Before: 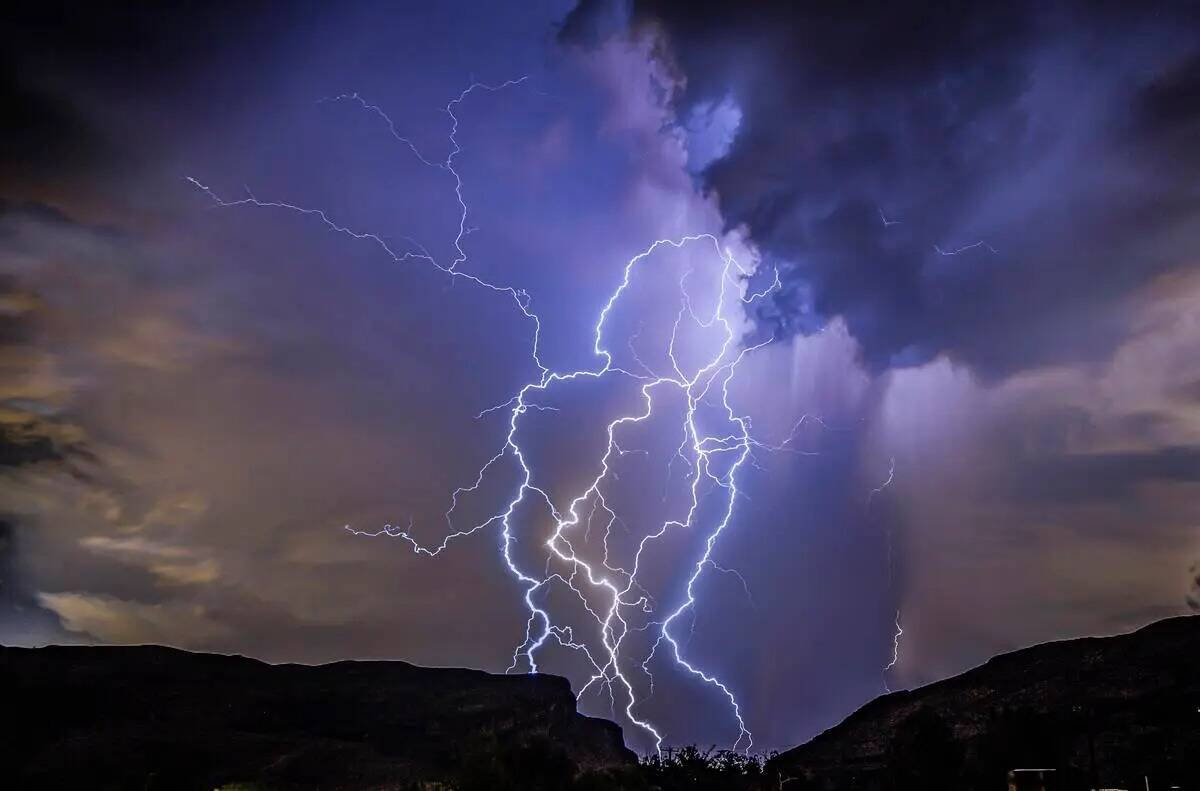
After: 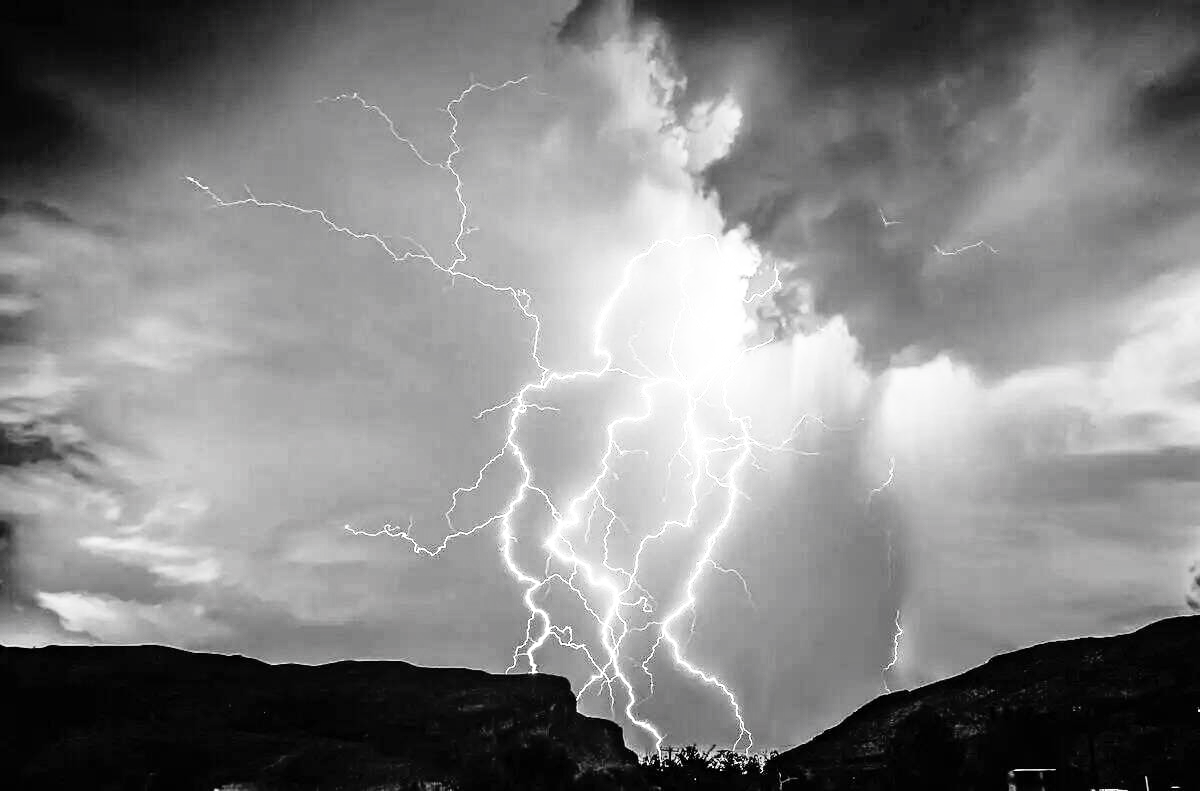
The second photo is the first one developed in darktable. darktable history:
base curve: curves: ch0 [(0, 0) (0.012, 0.01) (0.073, 0.168) (0.31, 0.711) (0.645, 0.957) (1, 1)], preserve colors none
exposure: exposure 1 EV, compensate highlight preservation false
contrast brightness saturation: saturation -0.995
